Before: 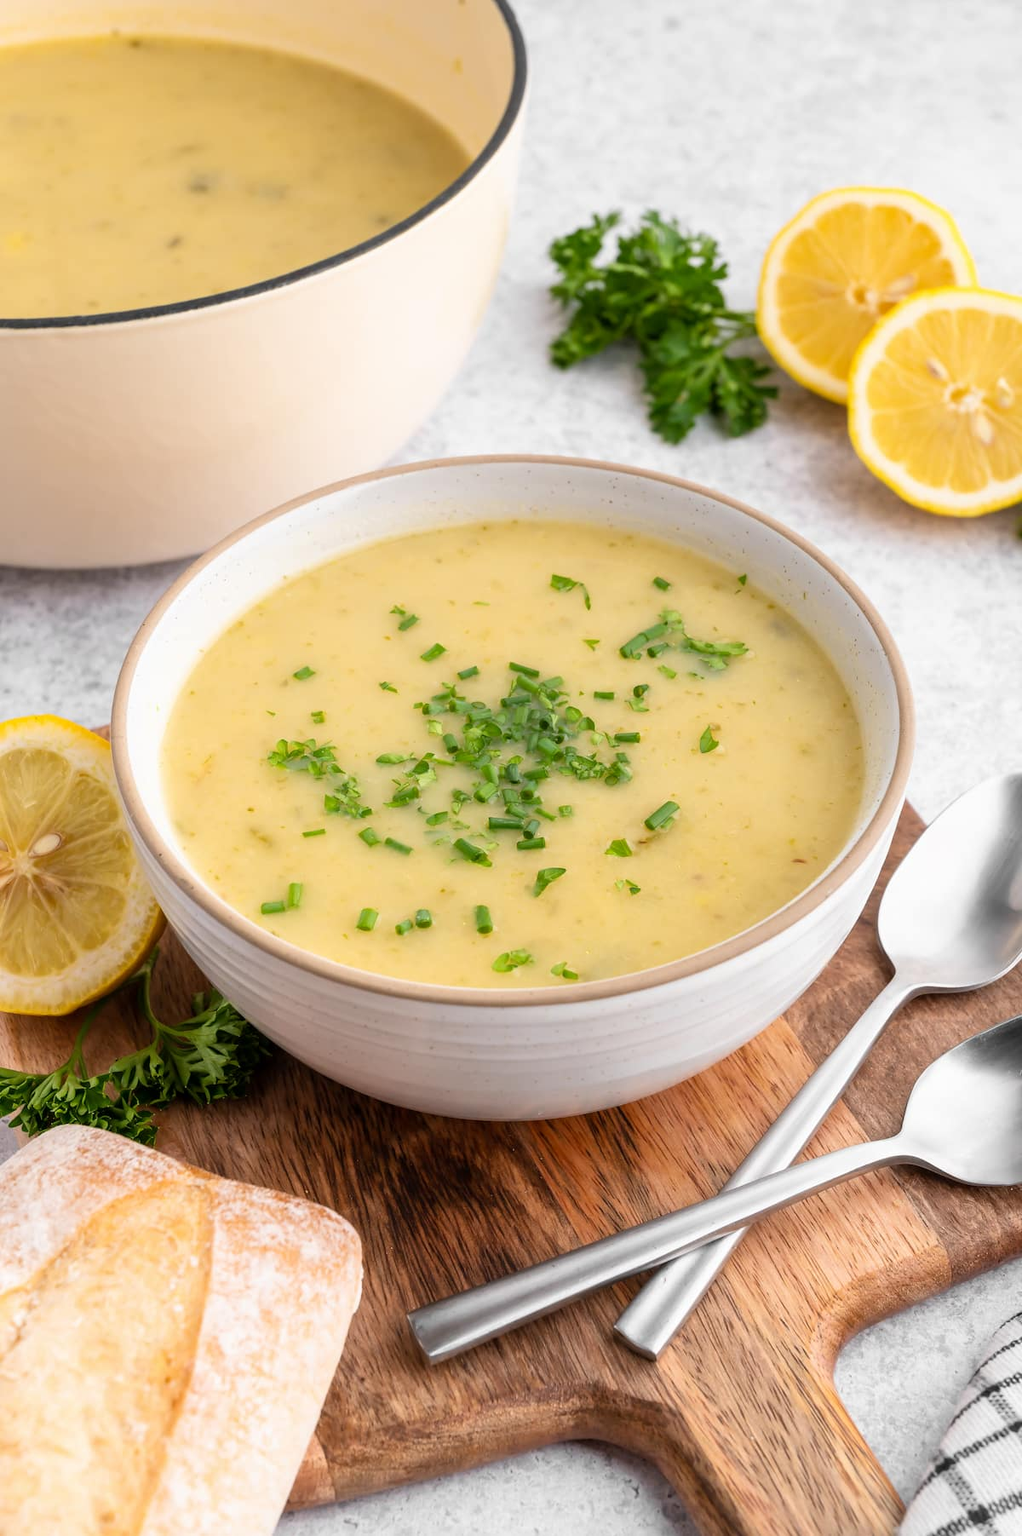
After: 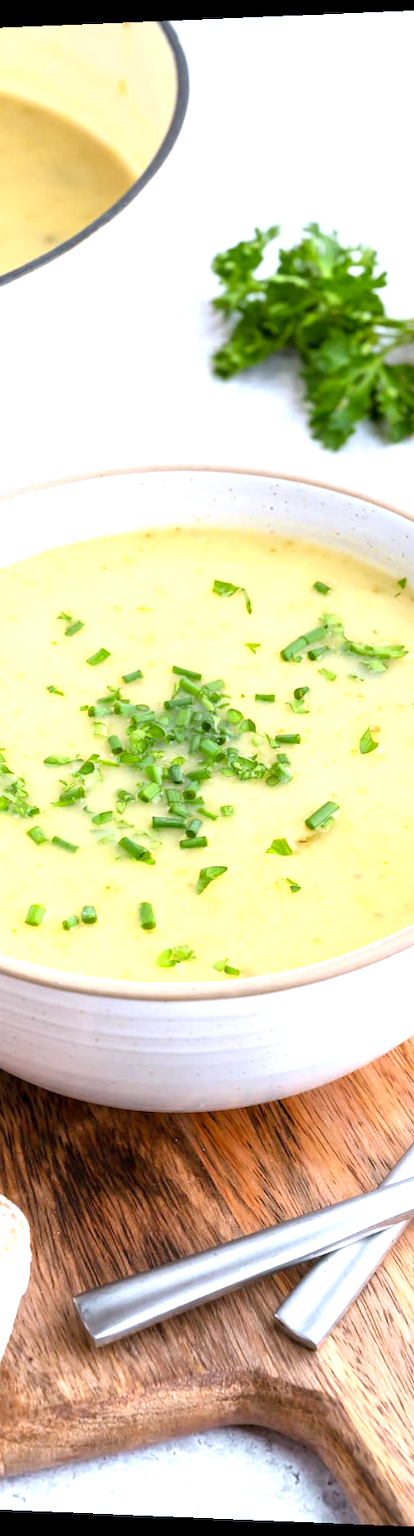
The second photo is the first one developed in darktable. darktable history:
crop: left 31.229%, right 27.105%
rotate and perspective: lens shift (horizontal) -0.055, automatic cropping off
white balance: red 0.931, blue 1.11
exposure: black level correction 0.001, exposure 0.955 EV, compensate exposure bias true, compensate highlight preservation false
